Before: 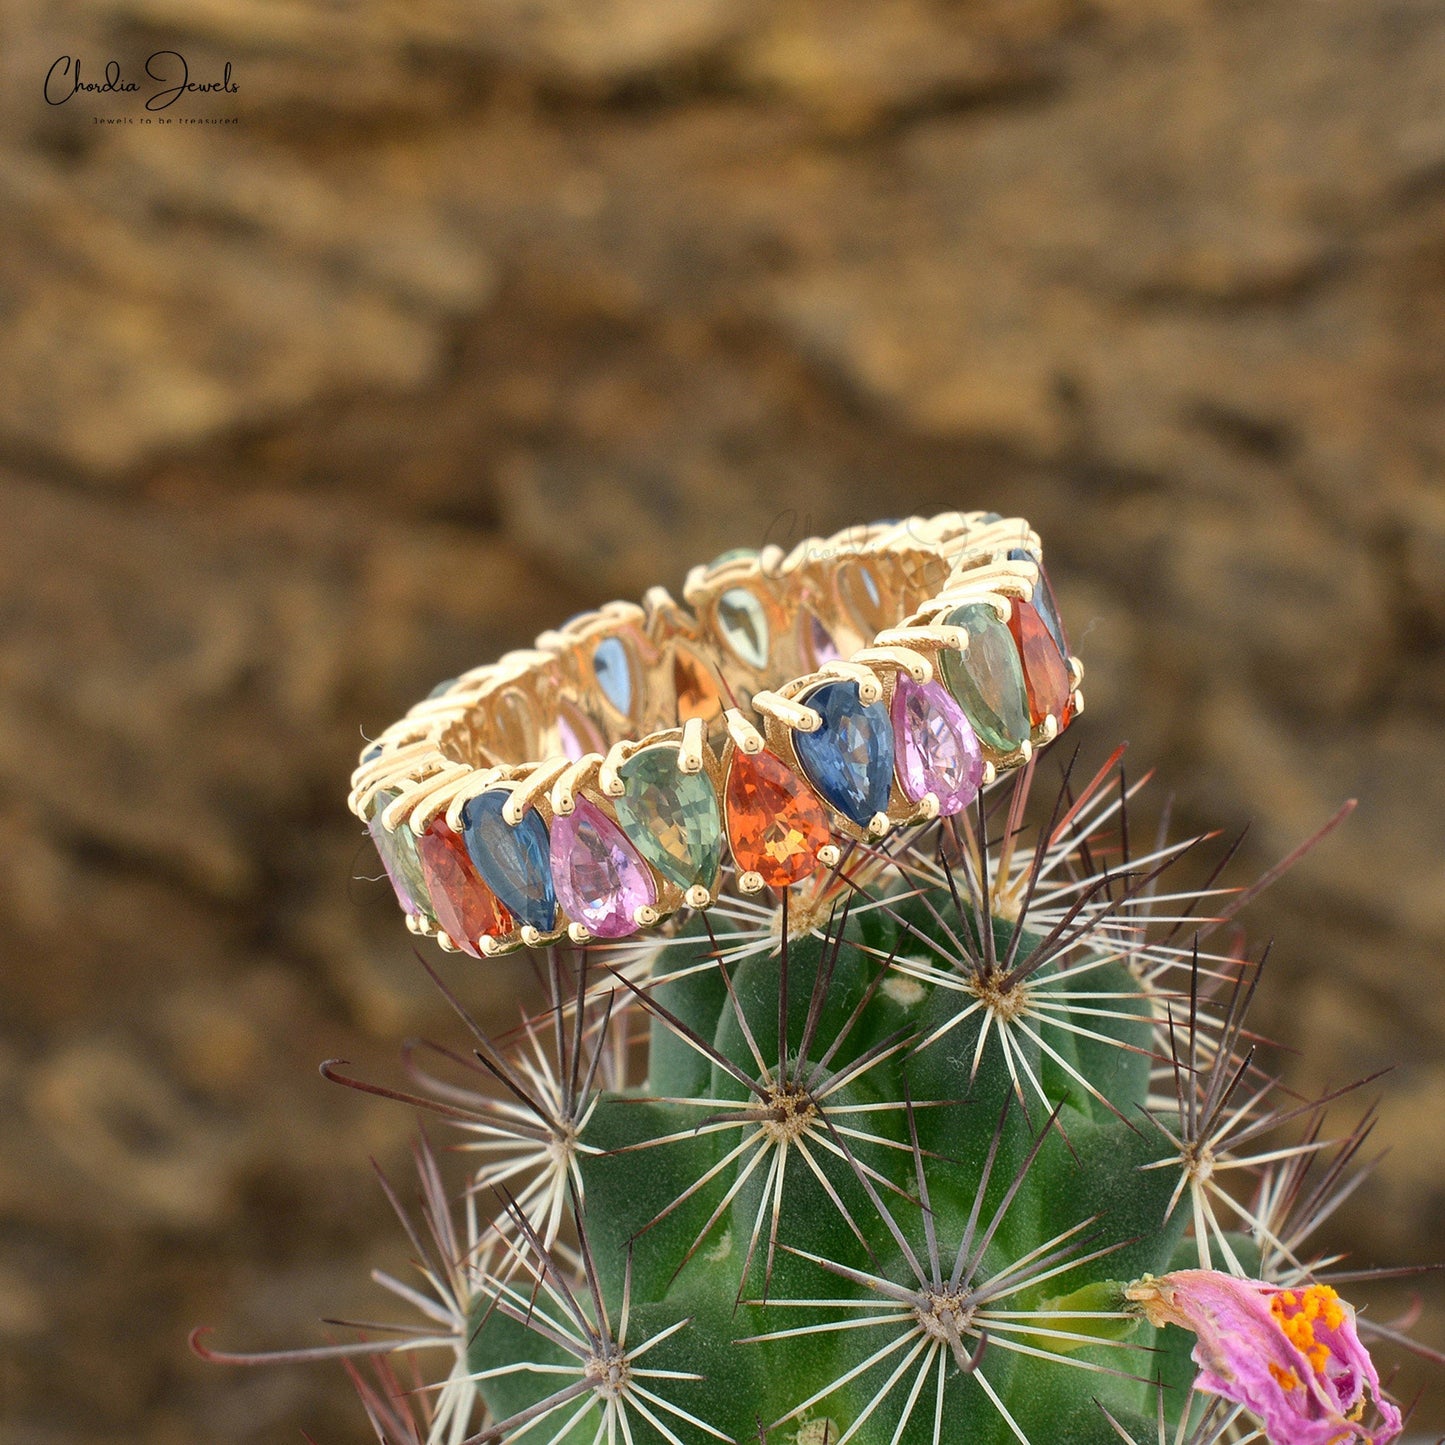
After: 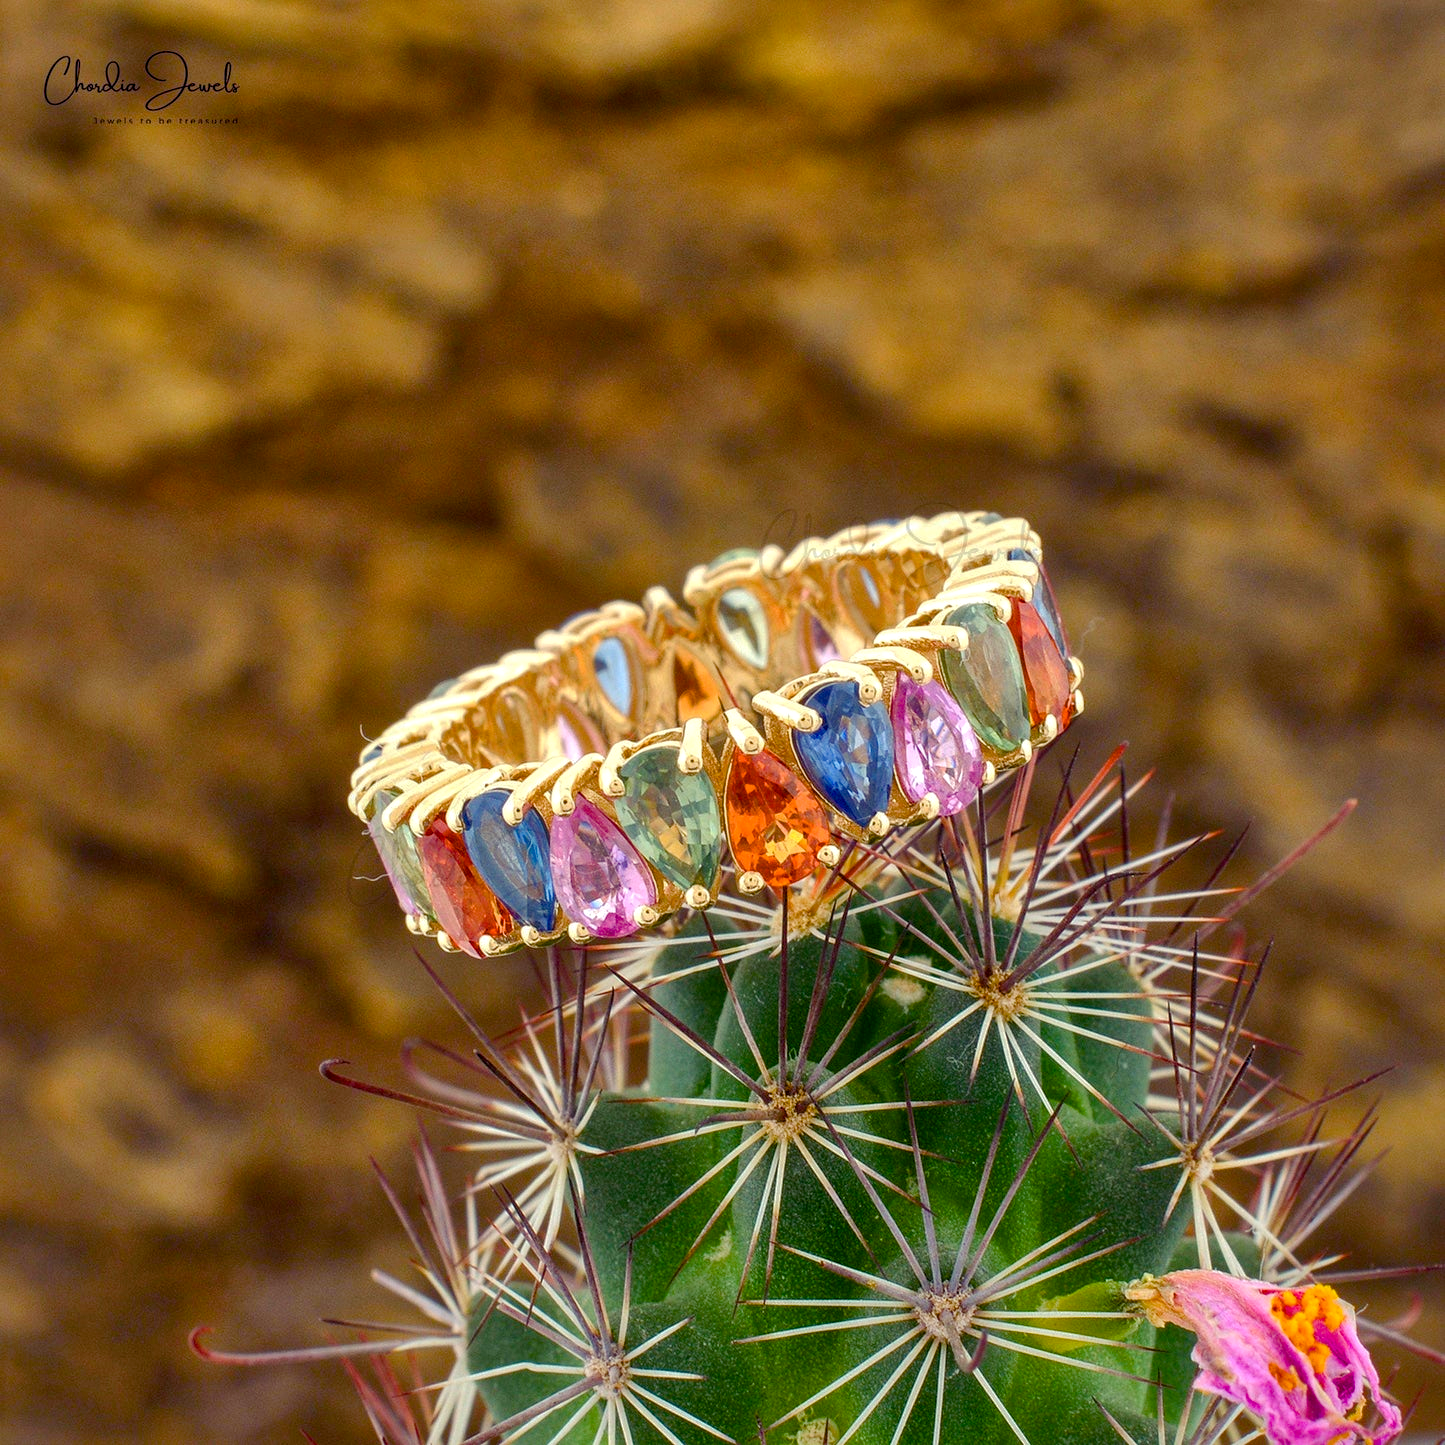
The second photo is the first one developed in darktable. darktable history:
shadows and highlights: on, module defaults
color balance rgb: shadows lift › luminance -21.338%, shadows lift › chroma 8.727%, shadows lift › hue 284.86°, linear chroma grading › global chroma 15.392%, perceptual saturation grading › global saturation 39.908%, perceptual saturation grading › highlights -50.406%, perceptual saturation grading › shadows 31.016%, global vibrance 20%
local contrast: detail 130%
